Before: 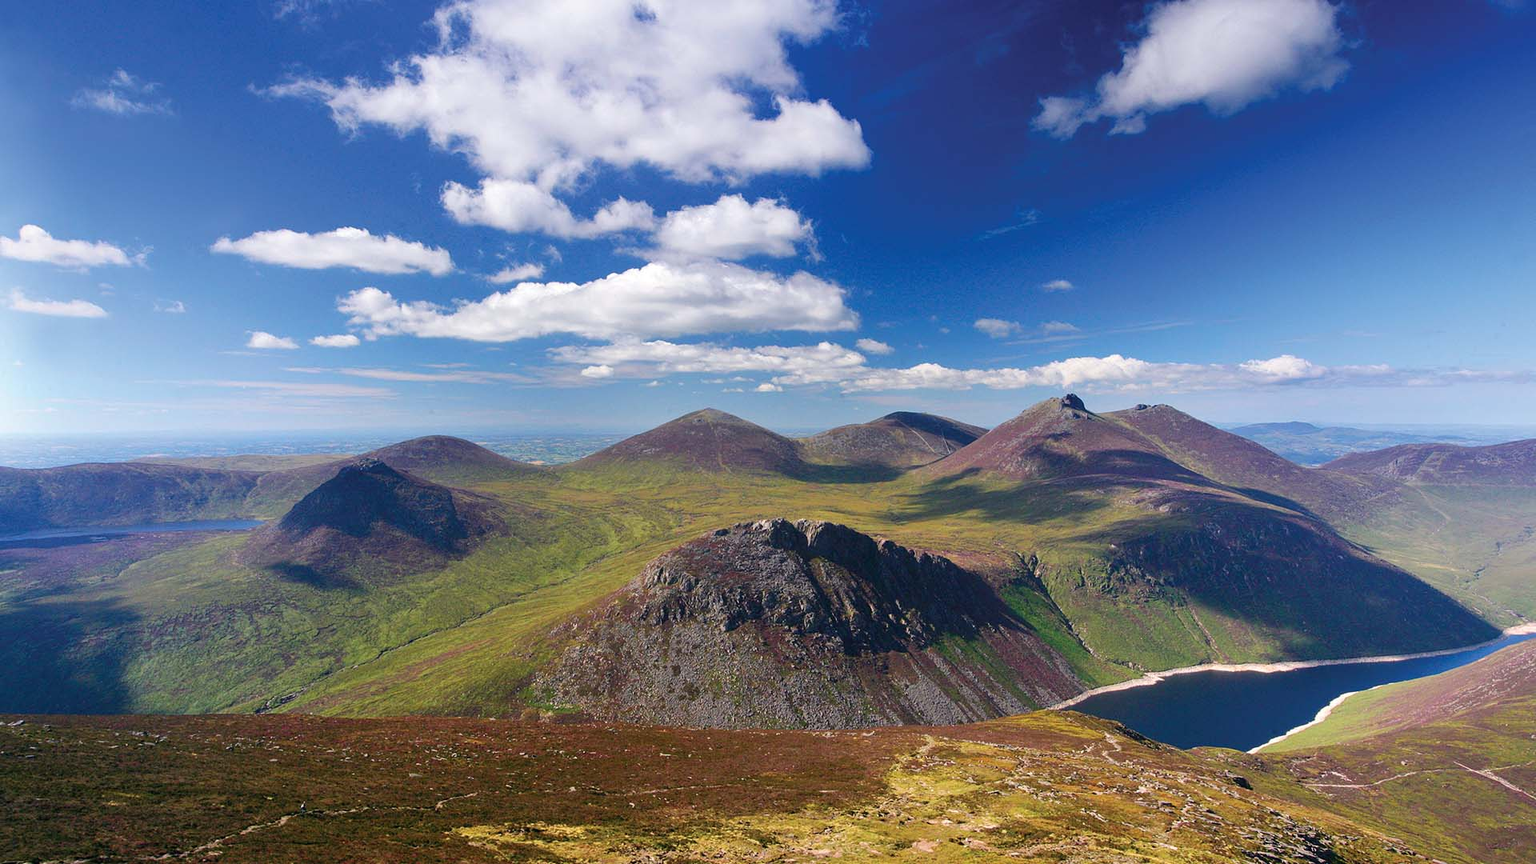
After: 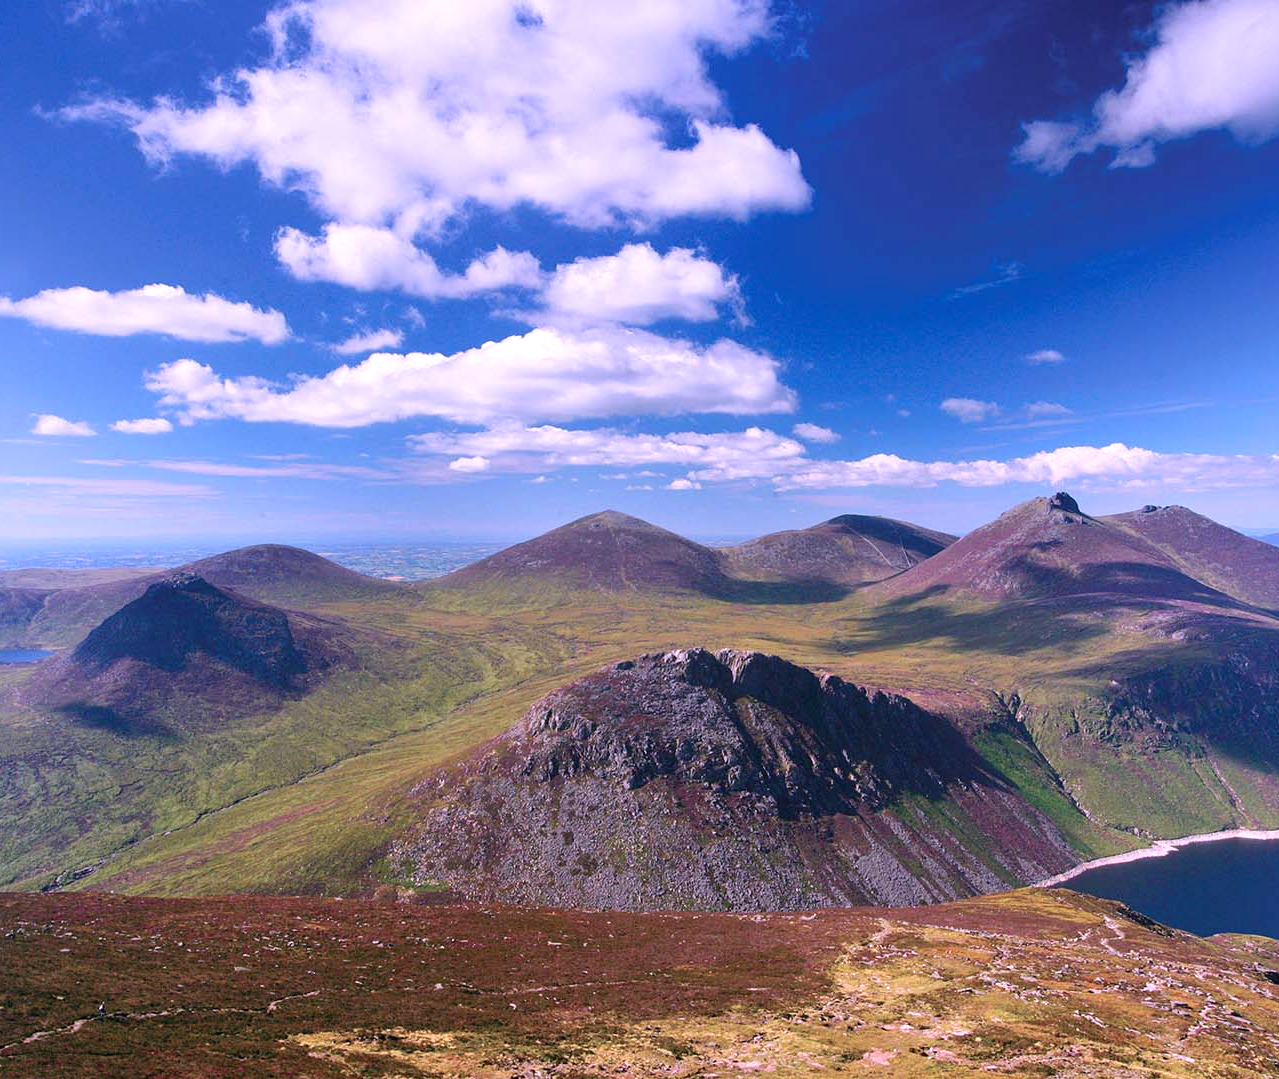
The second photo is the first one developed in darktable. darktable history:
exposure: exposure 0.2 EV, compensate highlight preservation false
white balance: red 0.974, blue 1.044
crop and rotate: left 14.436%, right 18.898%
color correction: highlights a* 15.46, highlights b* -20.56
